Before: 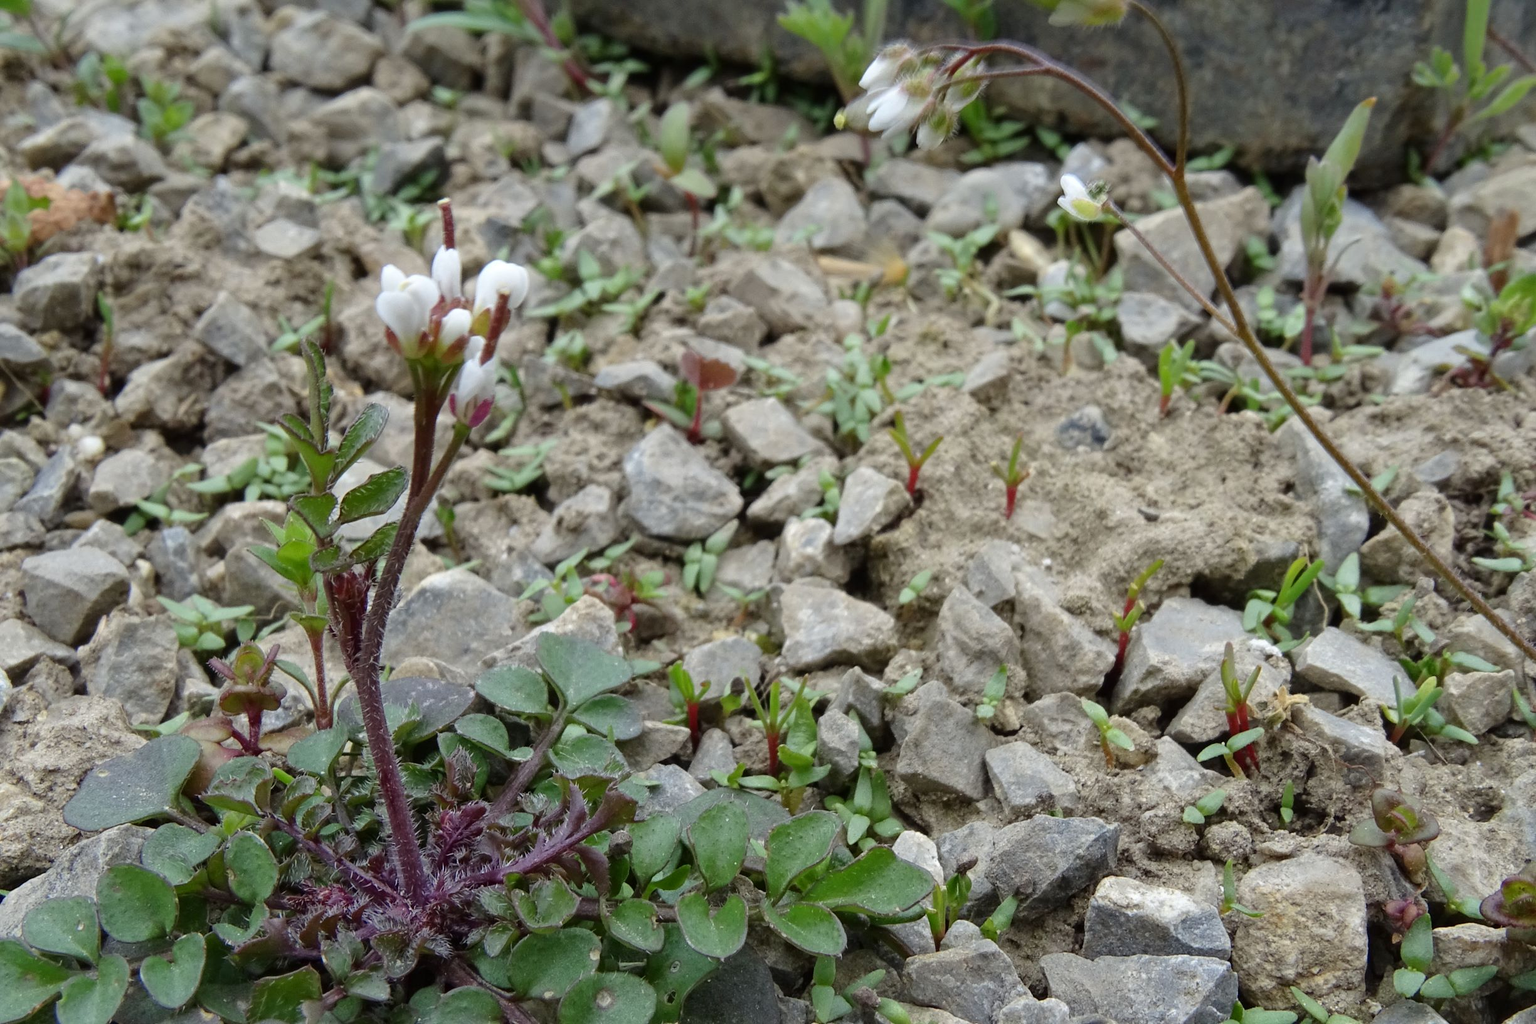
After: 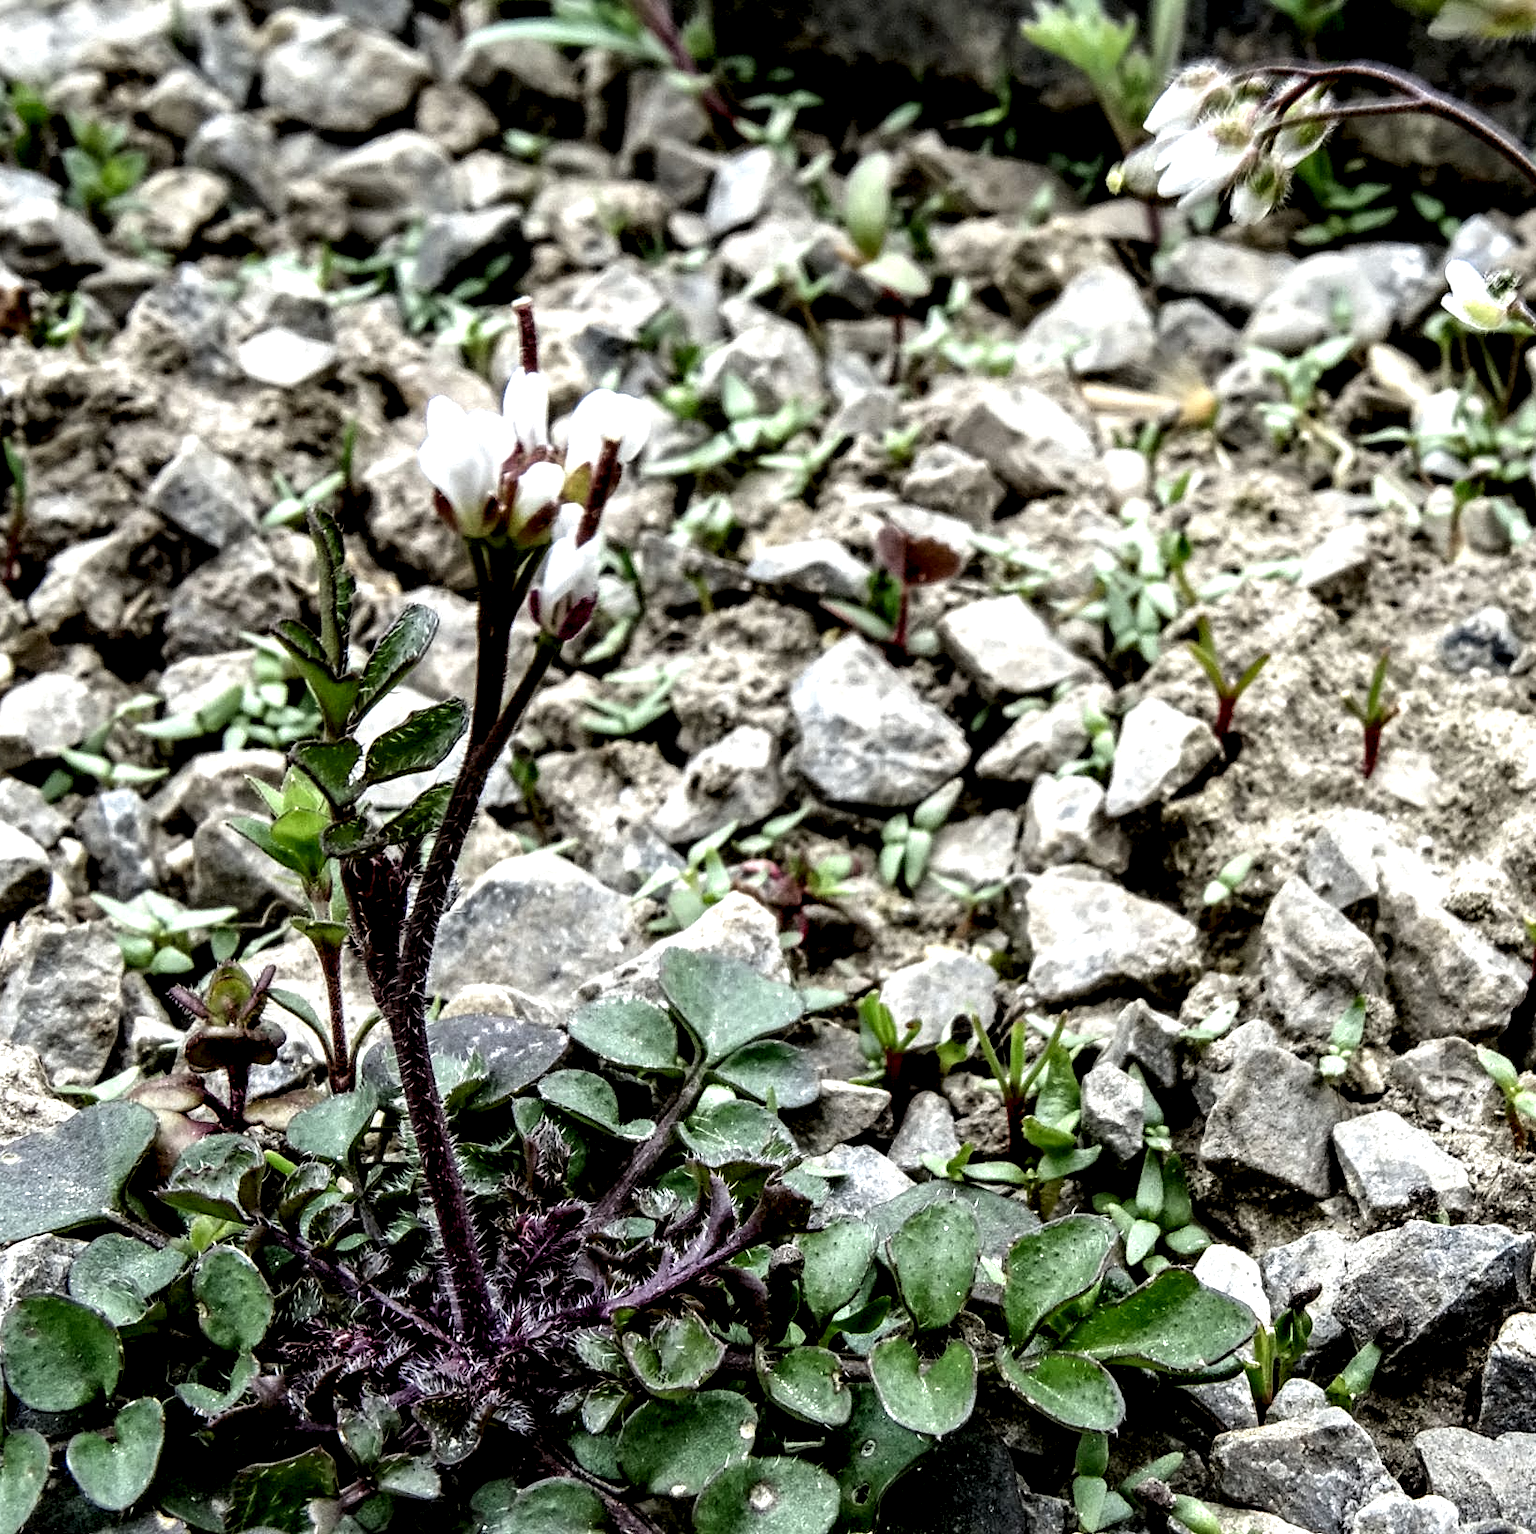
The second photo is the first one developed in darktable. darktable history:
crop and rotate: left 6.261%, right 26.981%
local contrast: highlights 110%, shadows 43%, detail 293%
